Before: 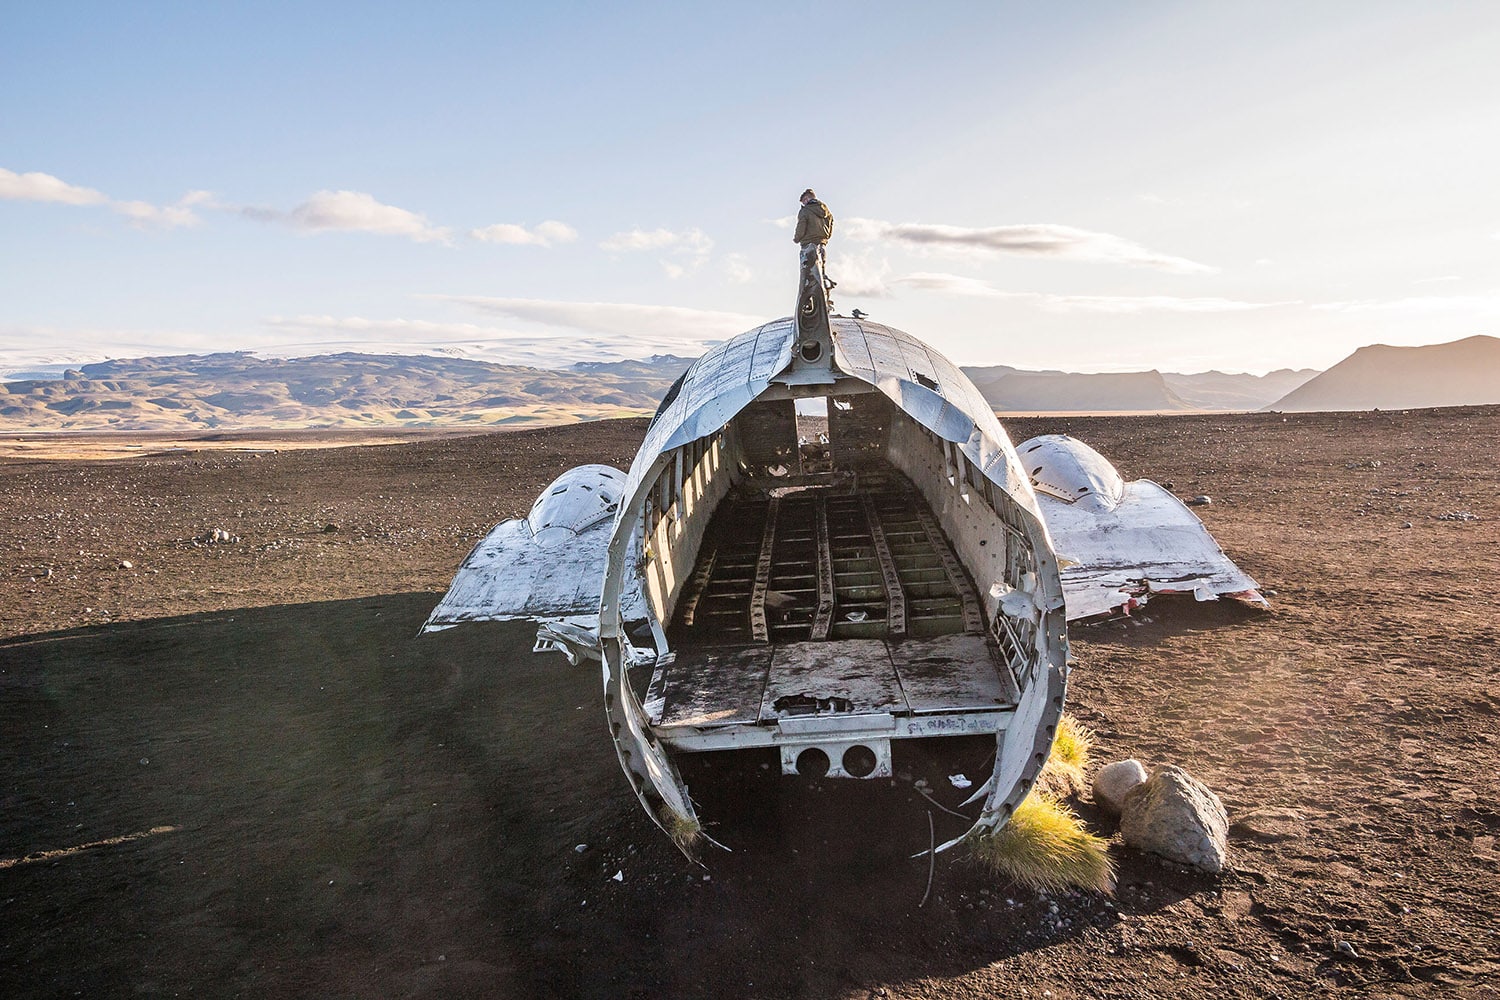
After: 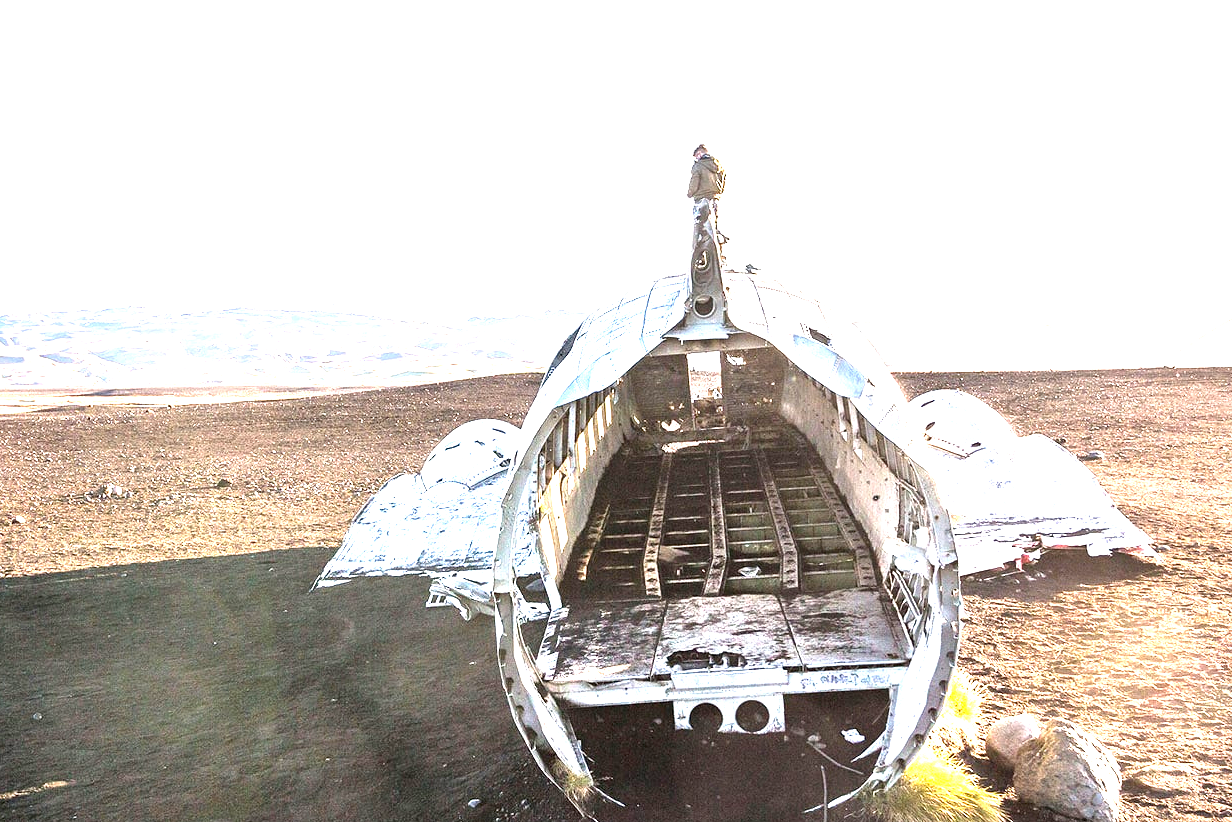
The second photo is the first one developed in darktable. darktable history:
exposure: exposure 2 EV, compensate exposure bias true, compensate highlight preservation false
crop and rotate: left 7.196%, top 4.574%, right 10.605%, bottom 13.178%
local contrast: mode bilateral grid, contrast 100, coarseness 100, detail 108%, midtone range 0.2
